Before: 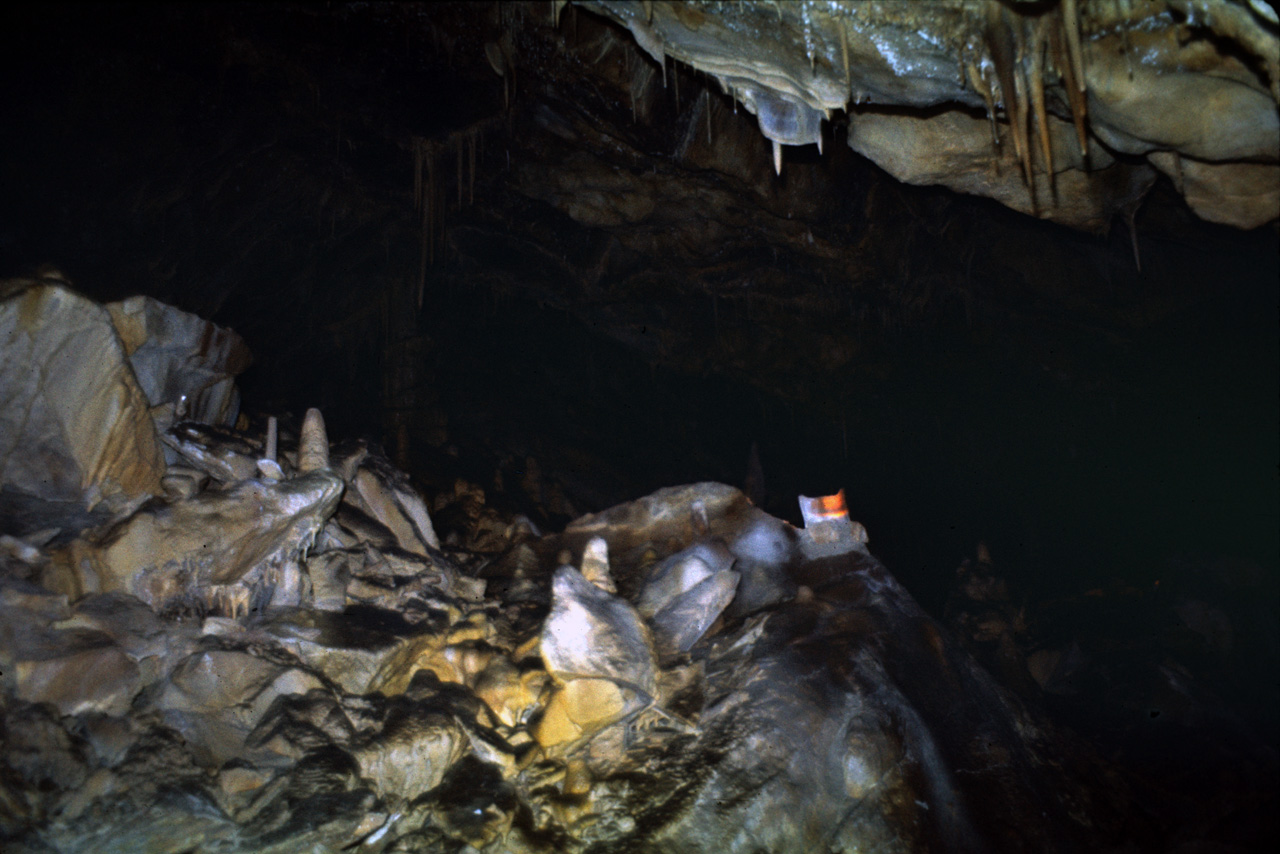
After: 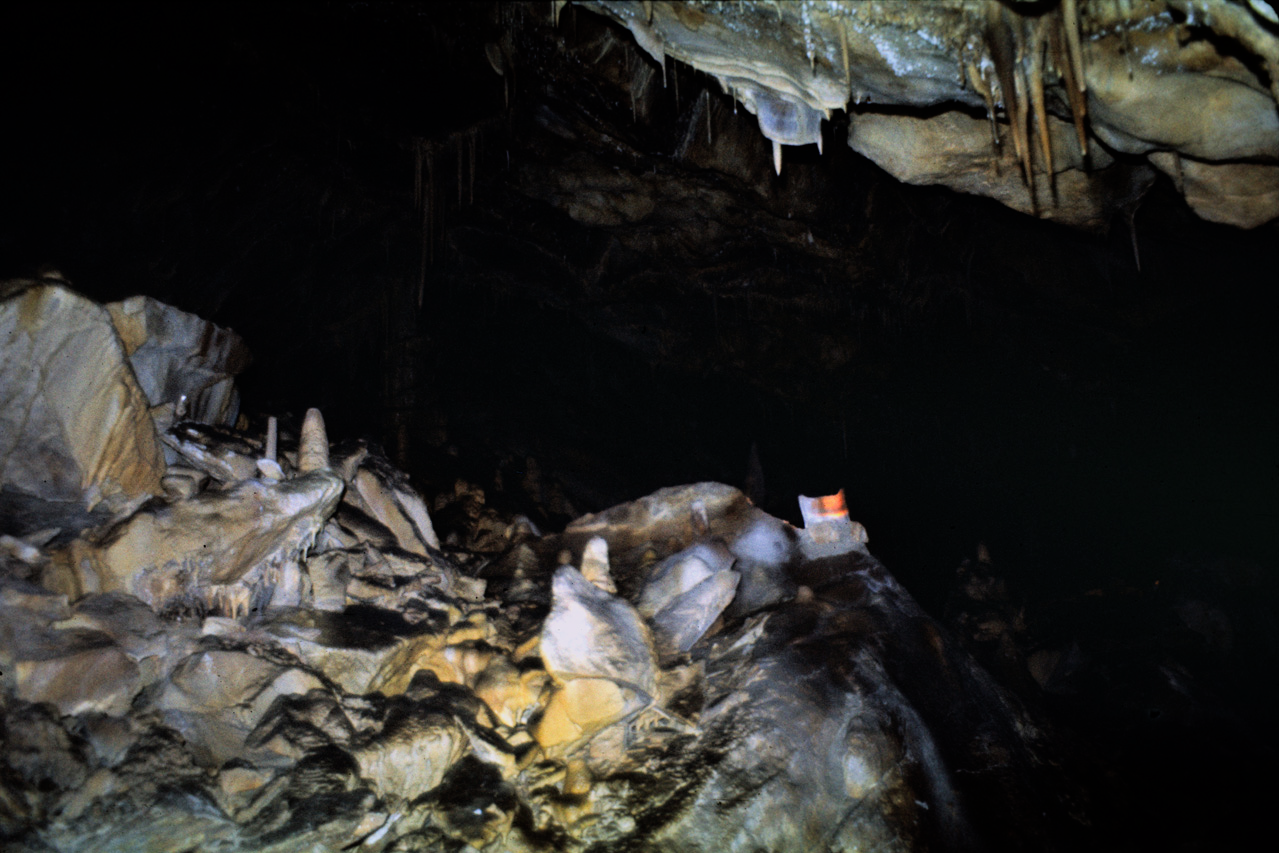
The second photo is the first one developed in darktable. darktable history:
exposure: black level correction 0, exposure 0.703 EV, compensate highlight preservation false
filmic rgb: black relative exposure -7.65 EV, white relative exposure 4.56 EV, hardness 3.61, contrast 1.056
